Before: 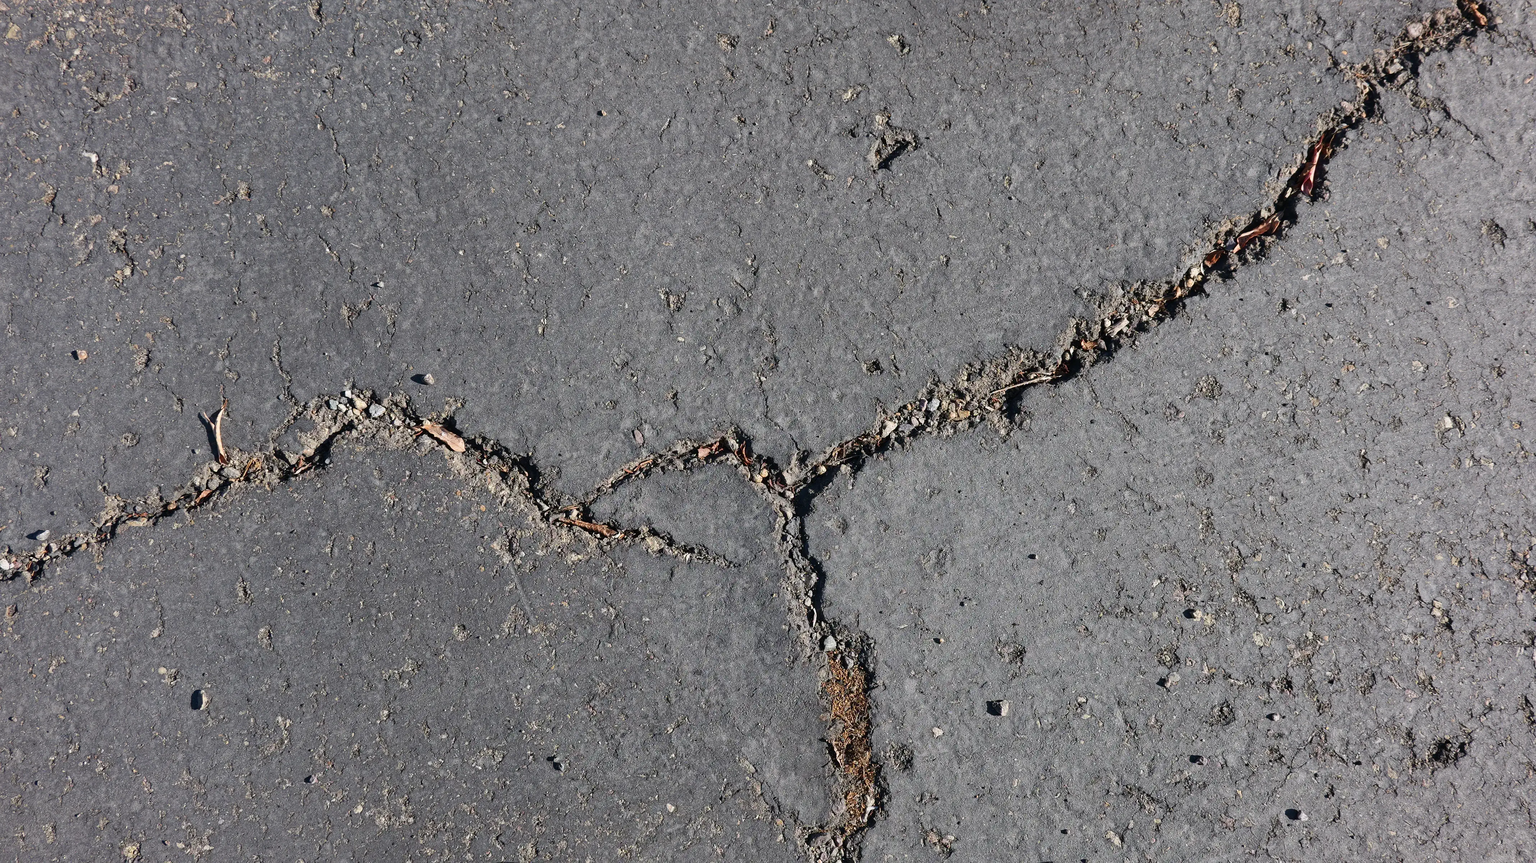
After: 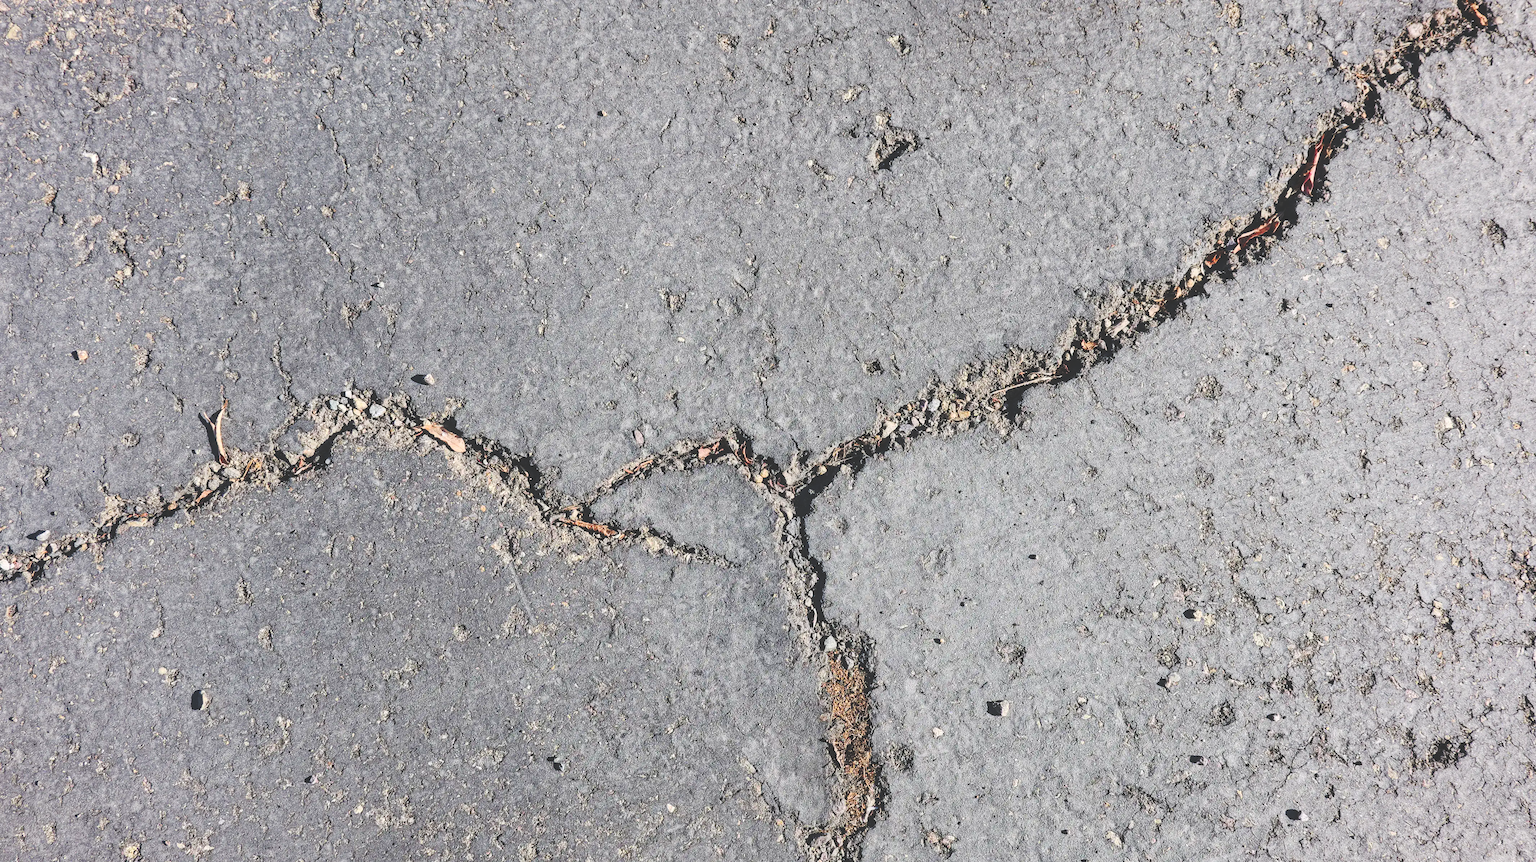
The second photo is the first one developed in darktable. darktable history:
local contrast: on, module defaults
contrast brightness saturation: contrast 0.201, brightness 0.166, saturation 0.216
base curve: curves: ch0 [(0, 0.024) (0.055, 0.065) (0.121, 0.166) (0.236, 0.319) (0.693, 0.726) (1, 1)], preserve colors none
